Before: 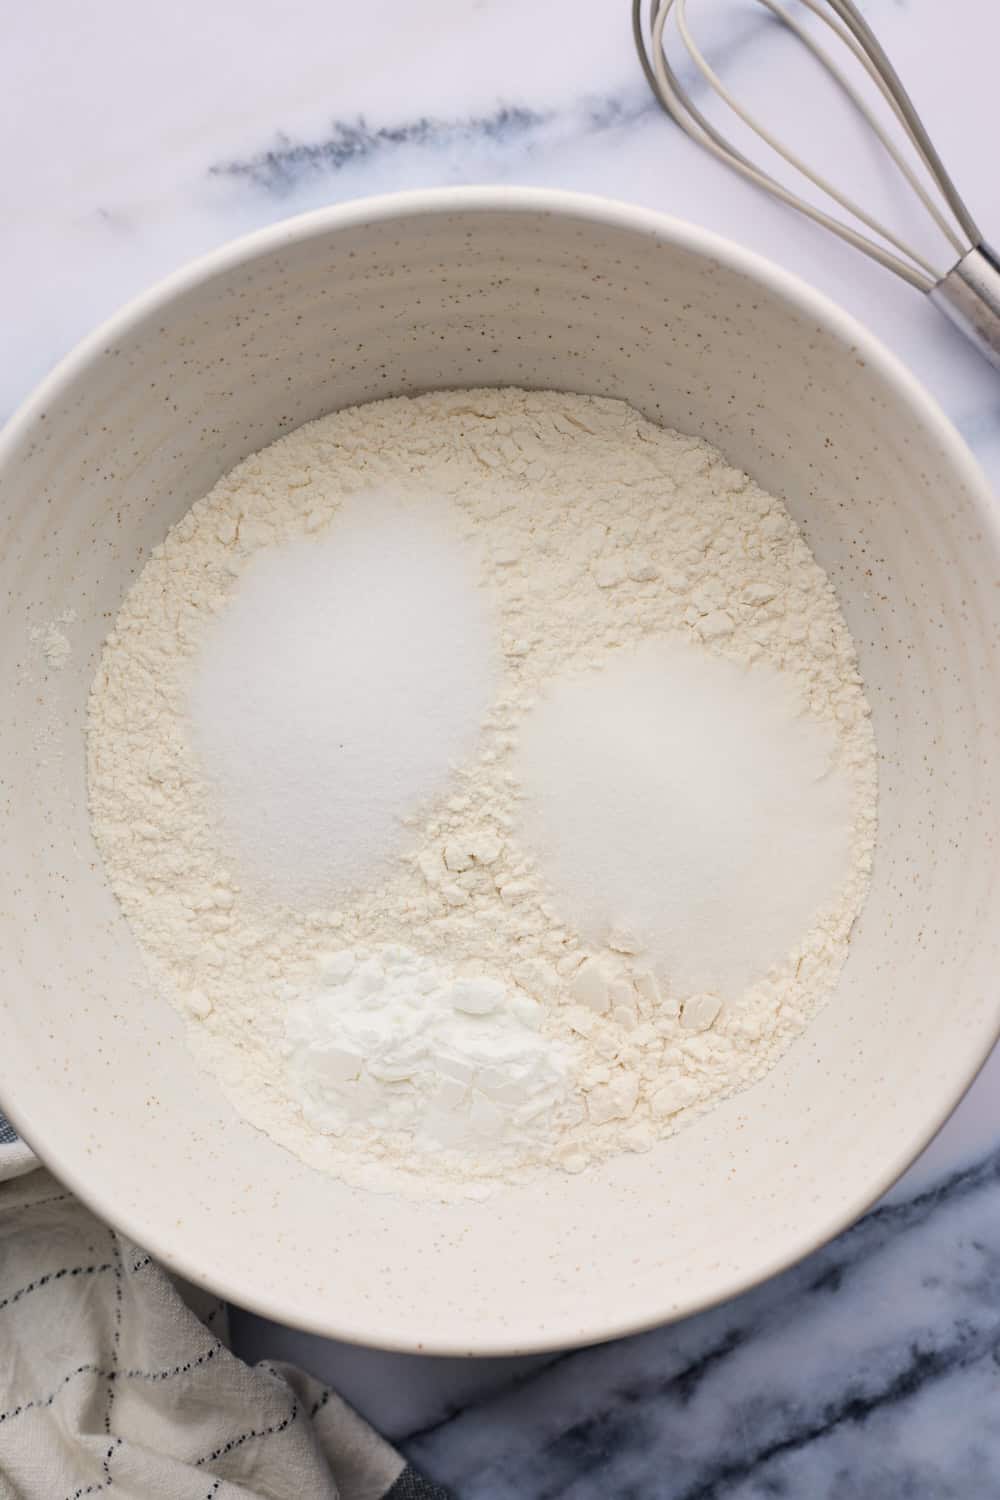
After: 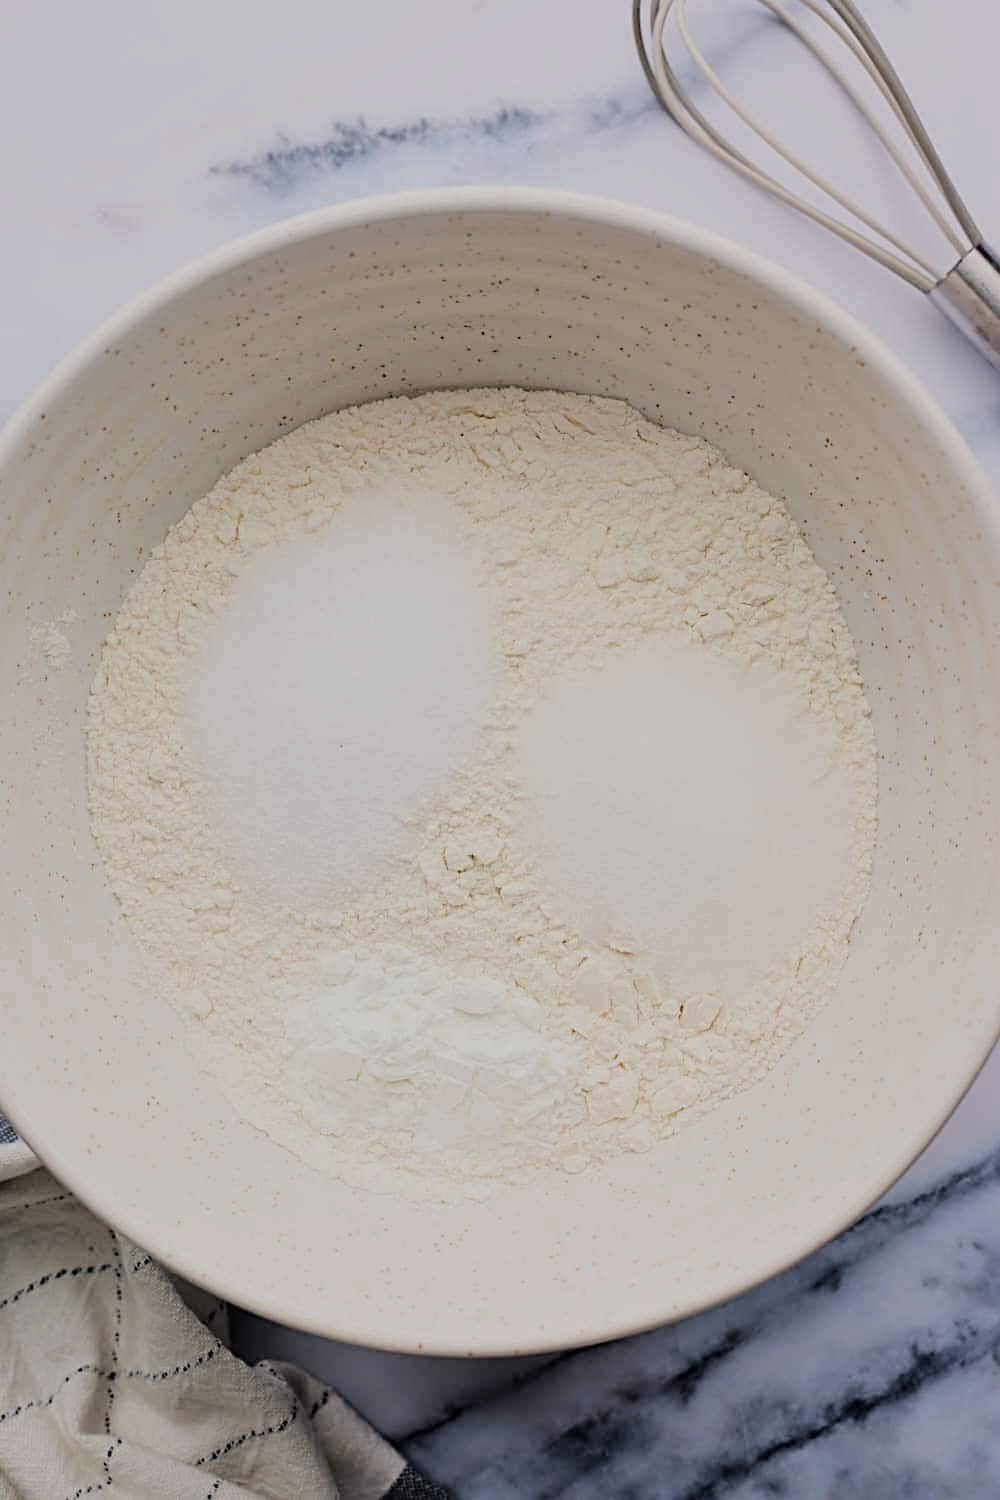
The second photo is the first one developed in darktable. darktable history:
sharpen: radius 3.133
filmic rgb: black relative exposure -7.44 EV, white relative exposure 4.89 EV, hardness 3.4
